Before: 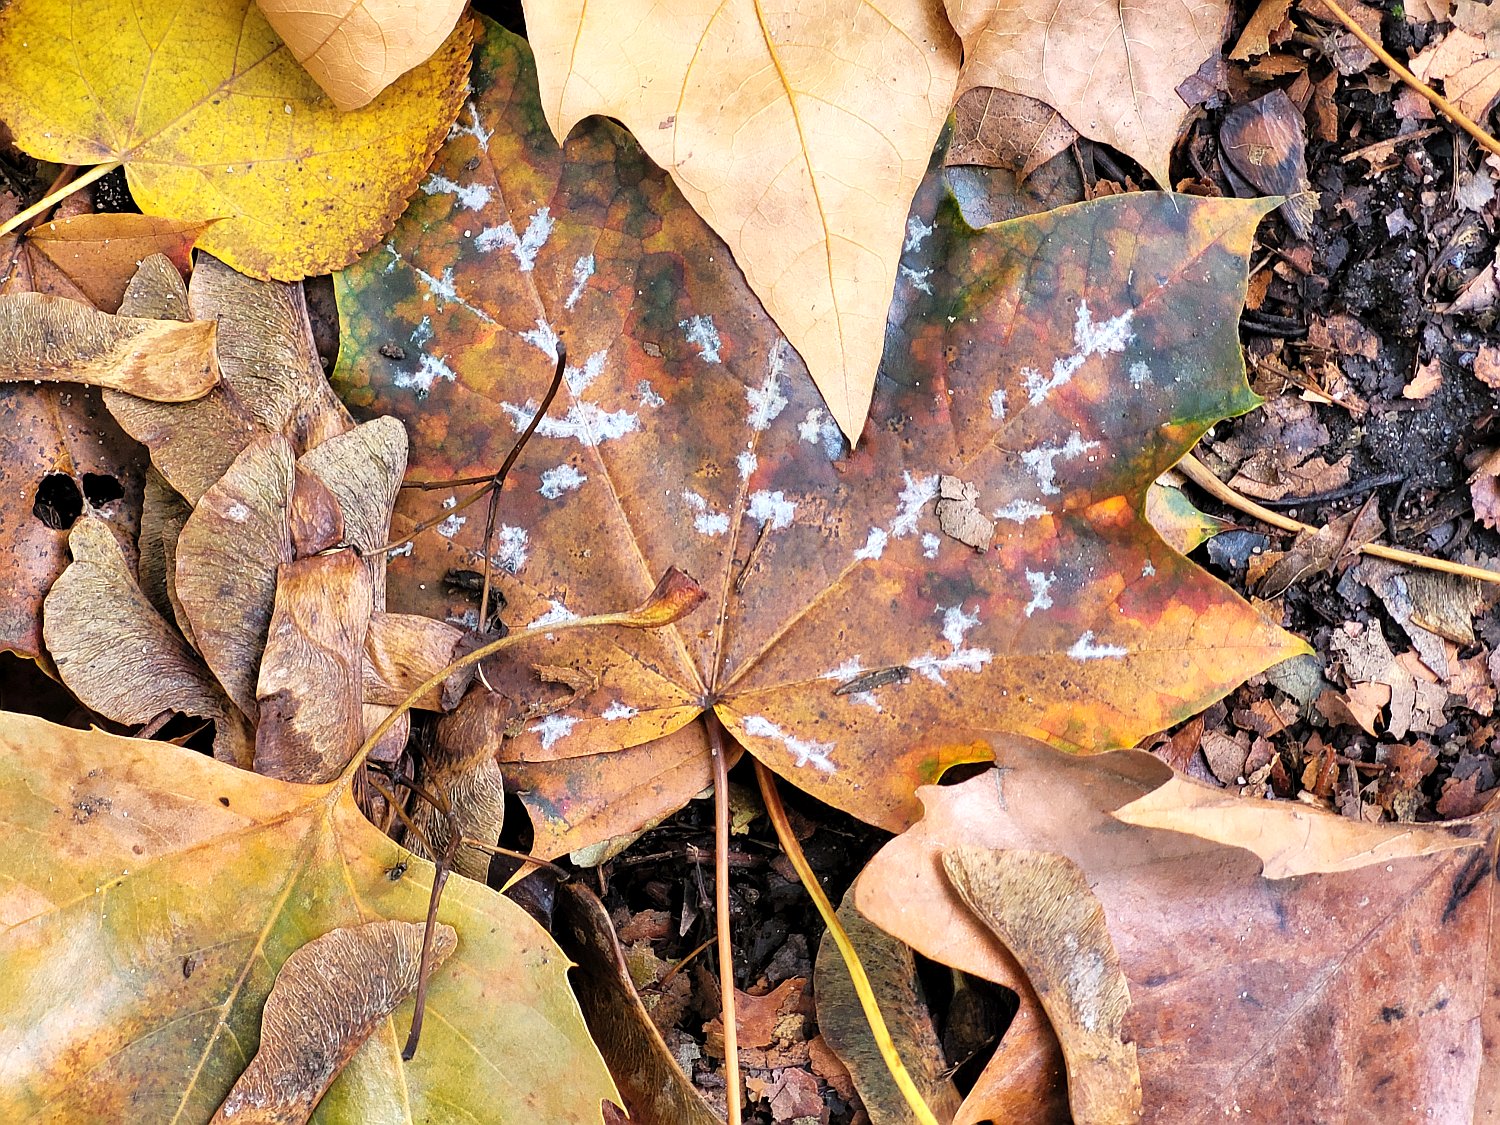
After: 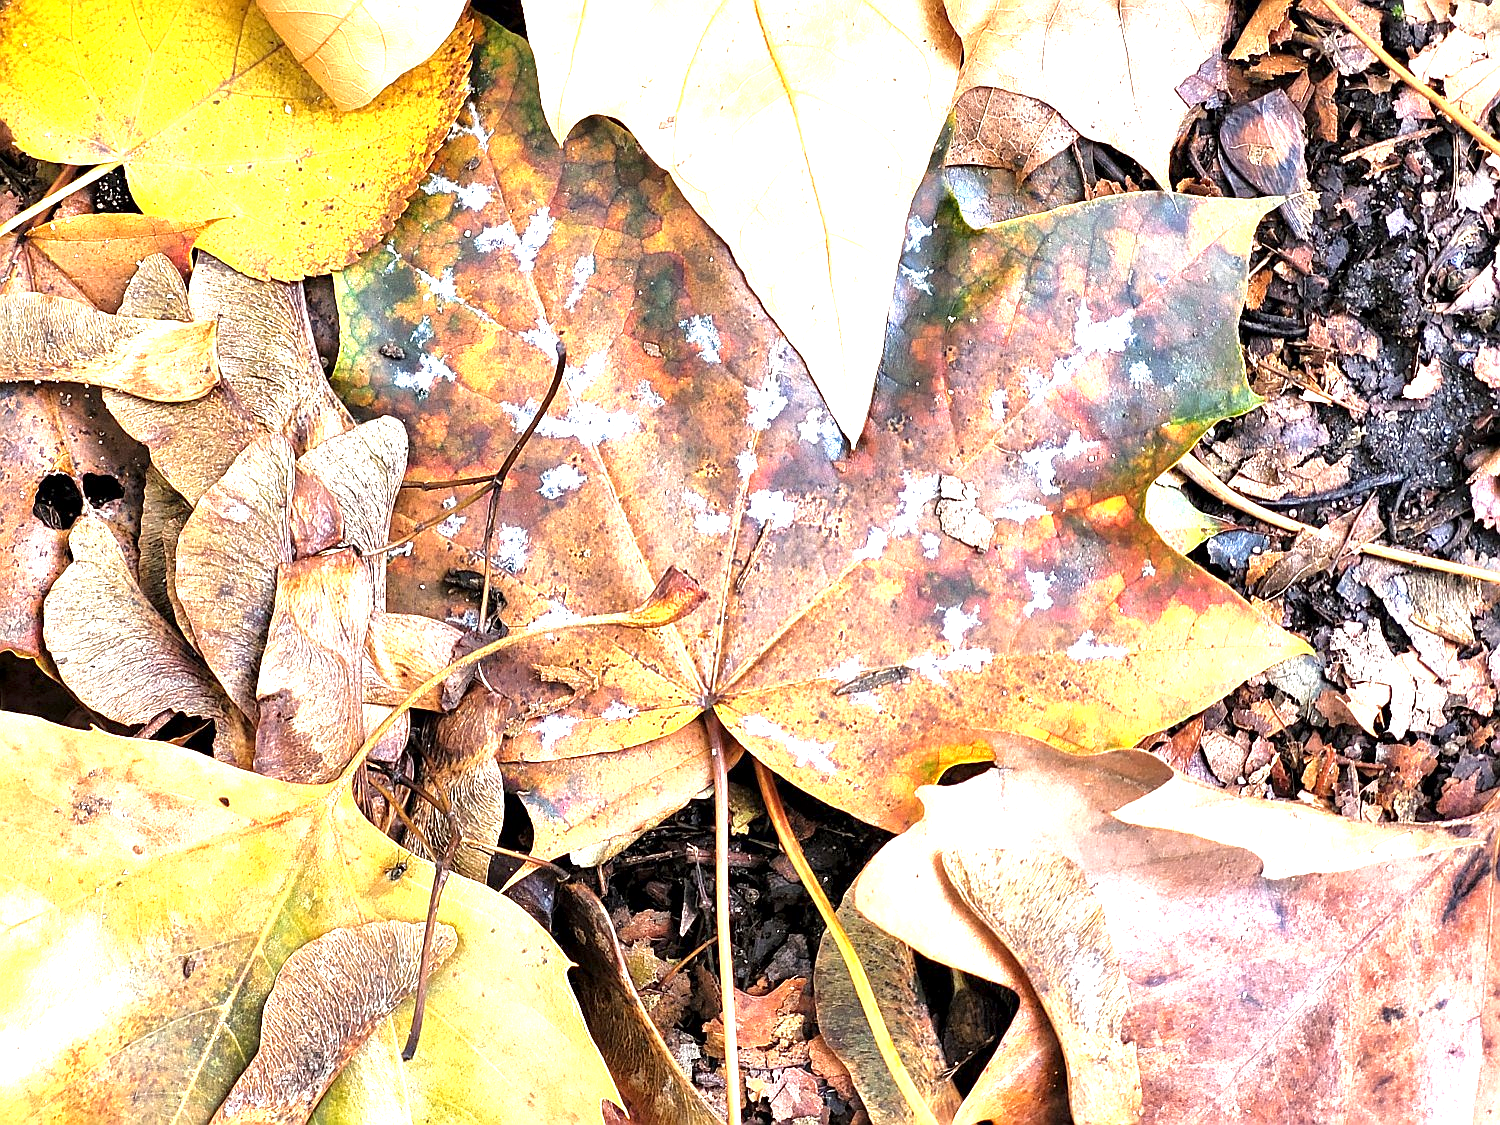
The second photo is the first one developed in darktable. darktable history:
local contrast: mode bilateral grid, contrast 20, coarseness 50, detail 144%, midtone range 0.2
sharpen: amount 0.2
exposure: exposure 1.2 EV, compensate highlight preservation false
white balance: emerald 1
